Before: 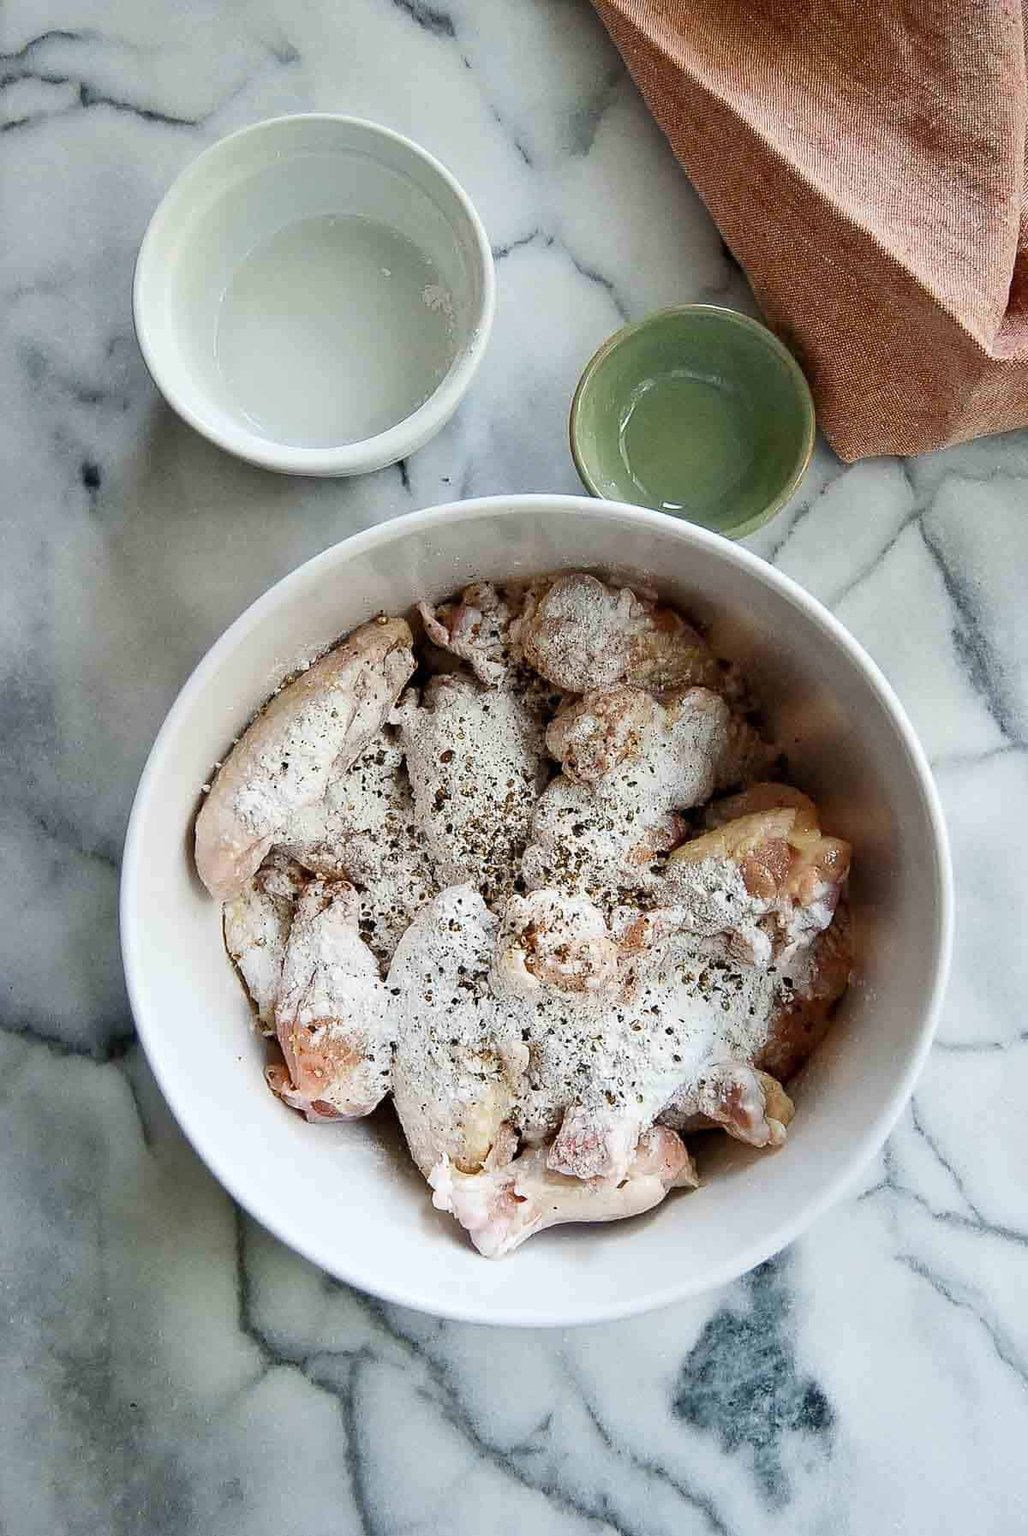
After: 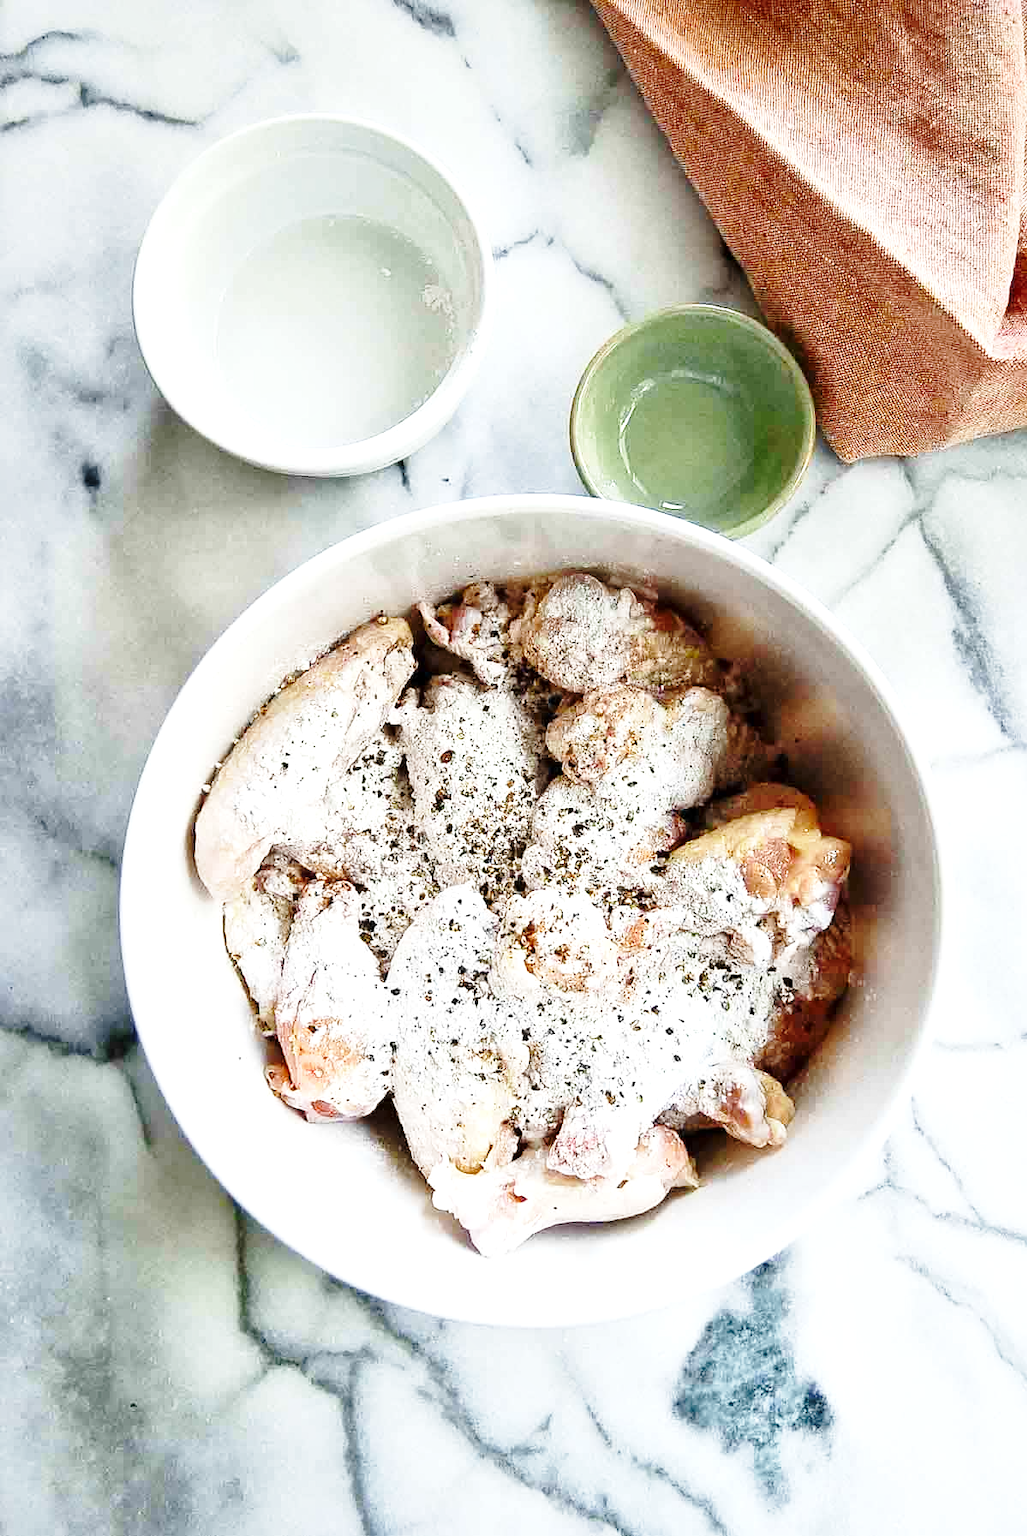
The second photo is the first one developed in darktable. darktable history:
base curve: curves: ch0 [(0, 0) (0.028, 0.03) (0.121, 0.232) (0.46, 0.748) (0.859, 0.968) (1, 1)], preserve colors none
exposure: exposure 0.485 EV, compensate highlight preservation false
local contrast: mode bilateral grid, contrast 20, coarseness 50, detail 120%, midtone range 0.2
